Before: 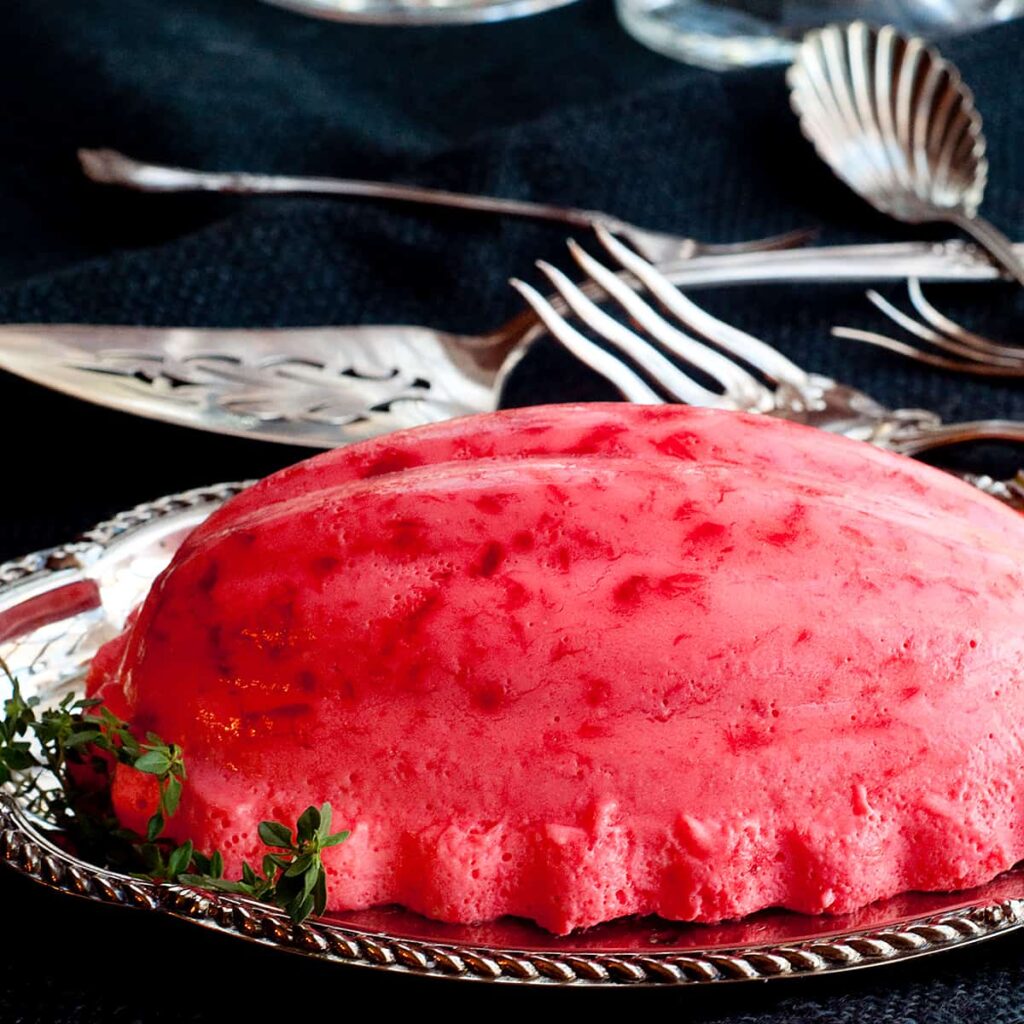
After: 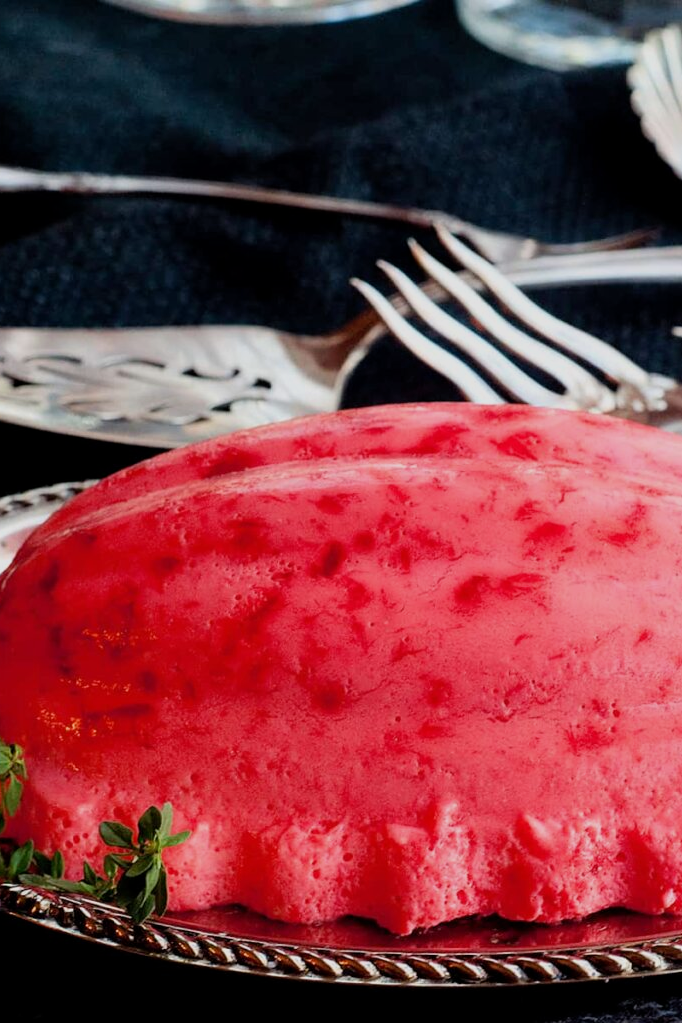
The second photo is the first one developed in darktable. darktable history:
crop and rotate: left 15.546%, right 17.787%
filmic rgb: black relative exposure -15 EV, white relative exposure 3 EV, threshold 6 EV, target black luminance 0%, hardness 9.27, latitude 99%, contrast 0.912, shadows ↔ highlights balance 0.505%, add noise in highlights 0, color science v3 (2019), use custom middle-gray values true, iterations of high-quality reconstruction 0, contrast in highlights soft, enable highlight reconstruction true
